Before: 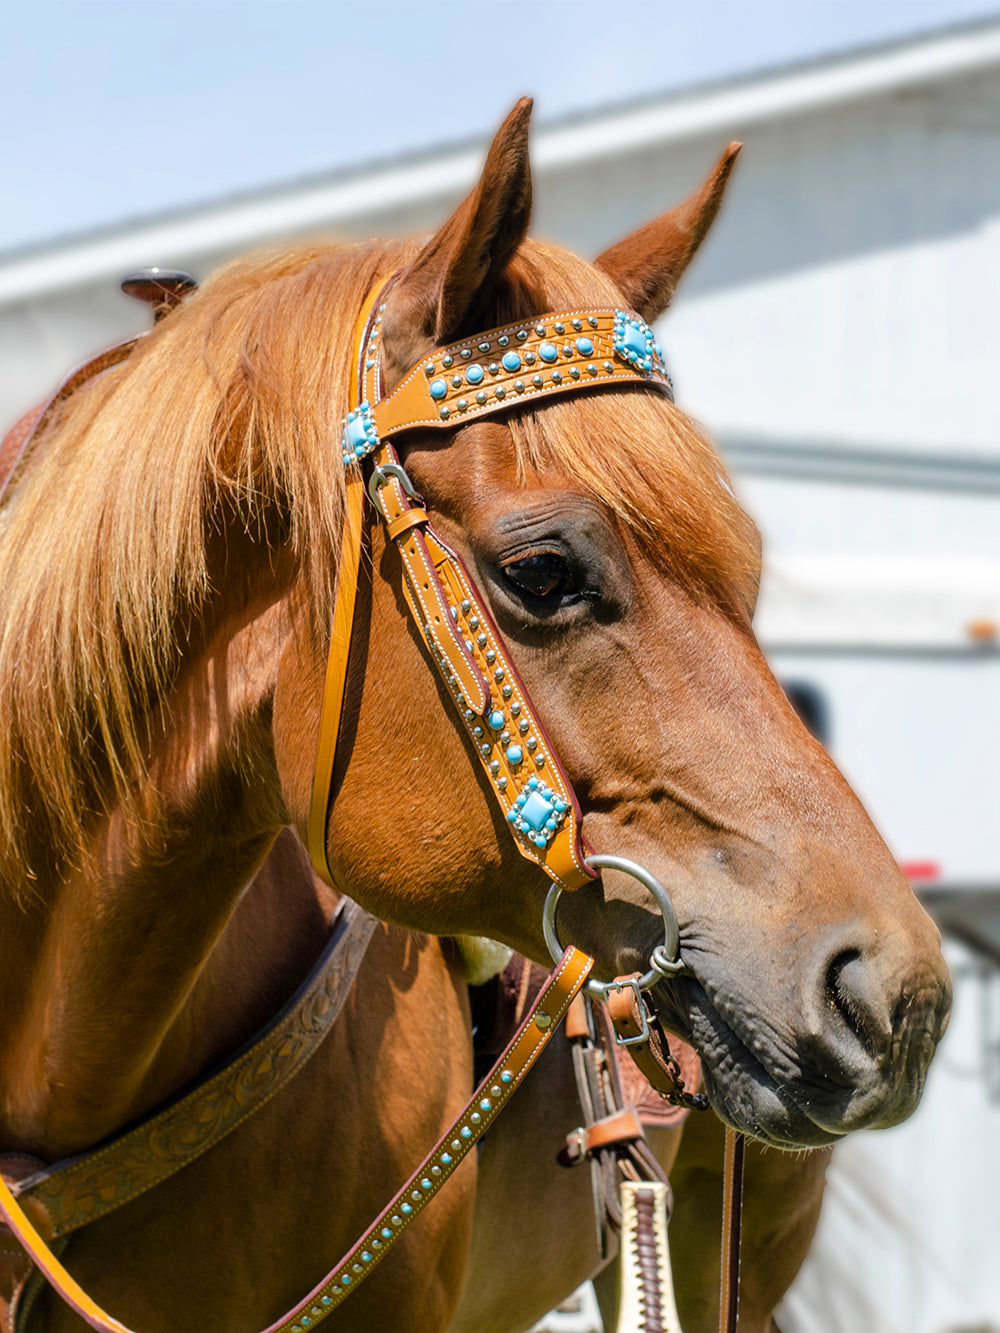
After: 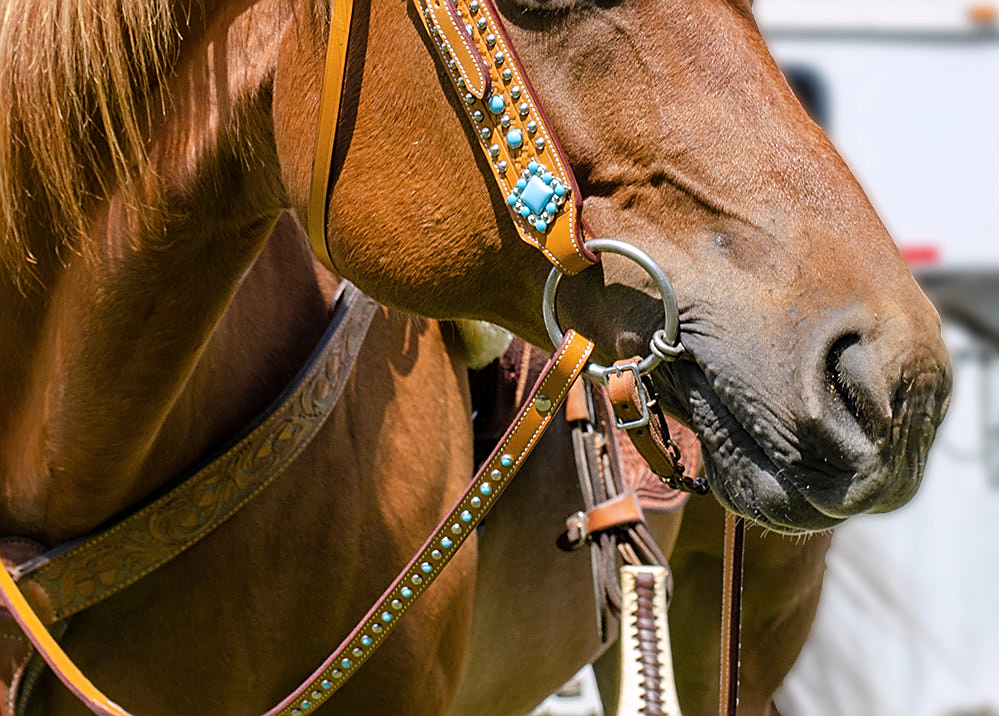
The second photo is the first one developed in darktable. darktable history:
crop and rotate: top 46.237%
white balance: red 1.009, blue 1.027
sharpen: on, module defaults
contrast brightness saturation: saturation -0.05
